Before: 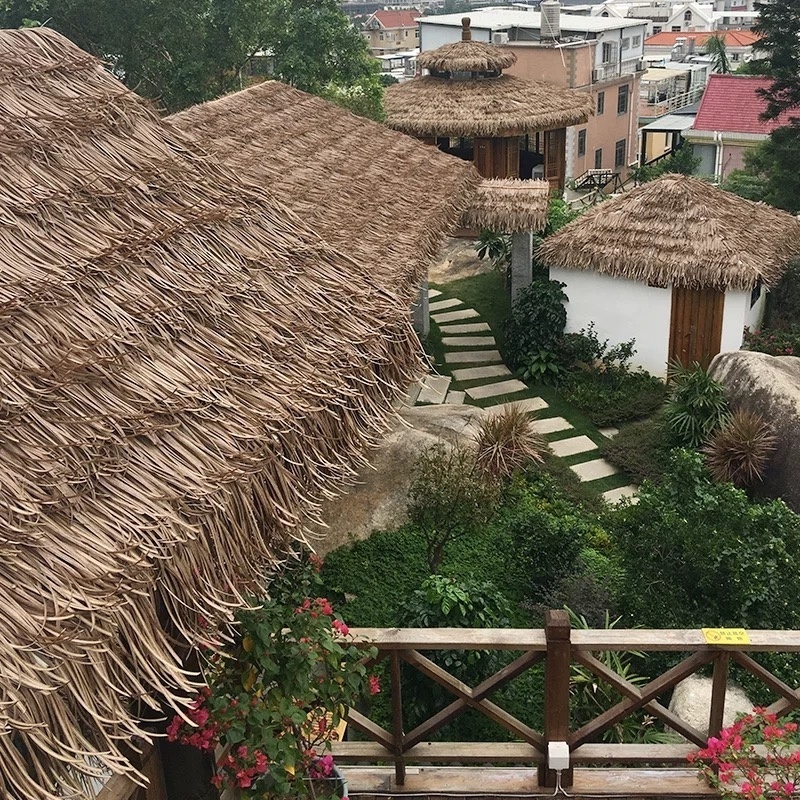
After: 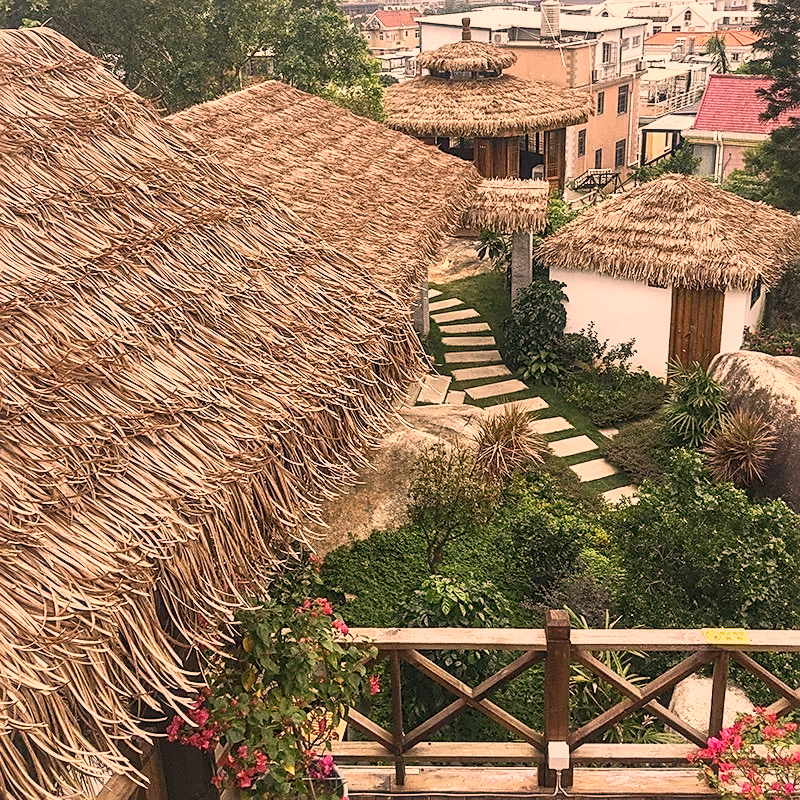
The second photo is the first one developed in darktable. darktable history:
sharpen: on, module defaults
color correction: highlights a* 17.63, highlights b* 18.98
base curve: curves: ch0 [(0, 0) (0.088, 0.125) (0.176, 0.251) (0.354, 0.501) (0.613, 0.749) (1, 0.877)], exposure shift 0.01, preserve colors none
local contrast: on, module defaults
tone curve: curves: ch0 [(0, 0) (0.003, 0.024) (0.011, 0.029) (0.025, 0.044) (0.044, 0.072) (0.069, 0.104) (0.1, 0.131) (0.136, 0.159) (0.177, 0.191) (0.224, 0.245) (0.277, 0.298) (0.335, 0.354) (0.399, 0.428) (0.468, 0.503) (0.543, 0.596) (0.623, 0.684) (0.709, 0.781) (0.801, 0.843) (0.898, 0.946) (1, 1)], color space Lab, independent channels, preserve colors none
